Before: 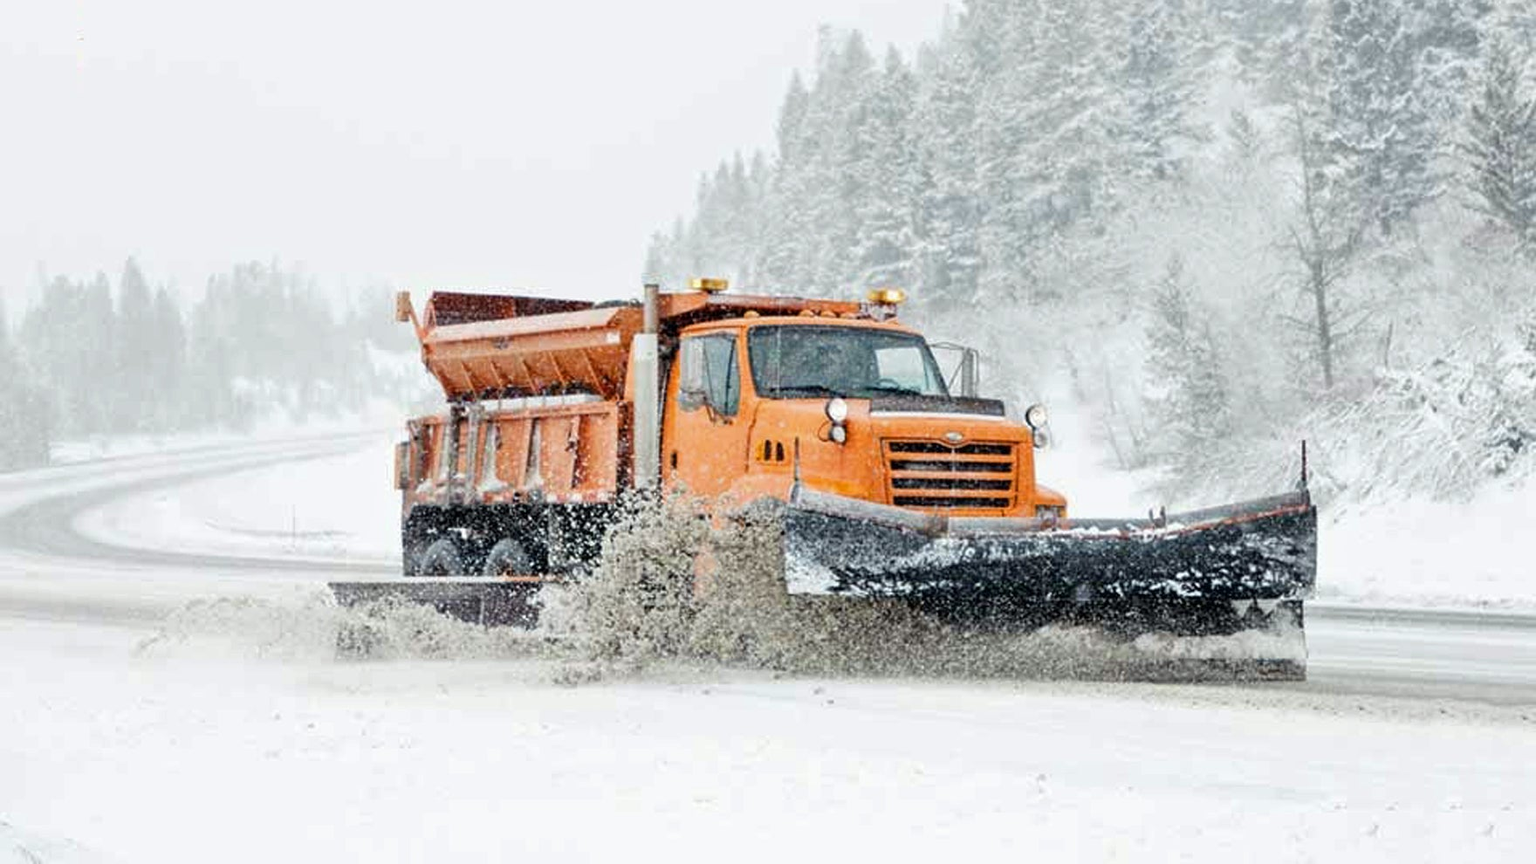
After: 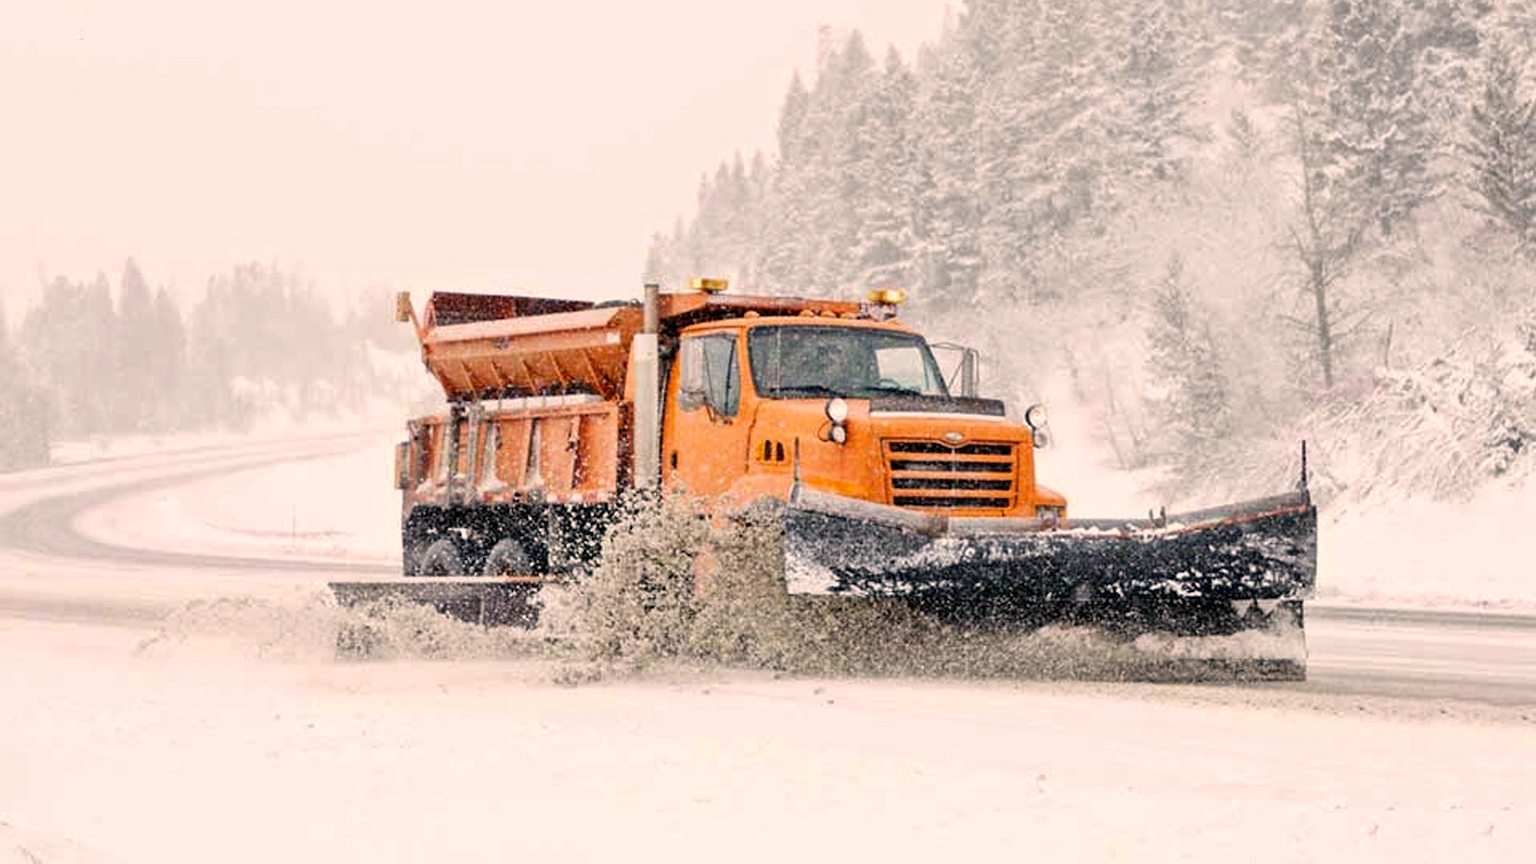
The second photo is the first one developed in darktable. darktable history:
color correction: highlights a* 11.31, highlights b* 11.69
